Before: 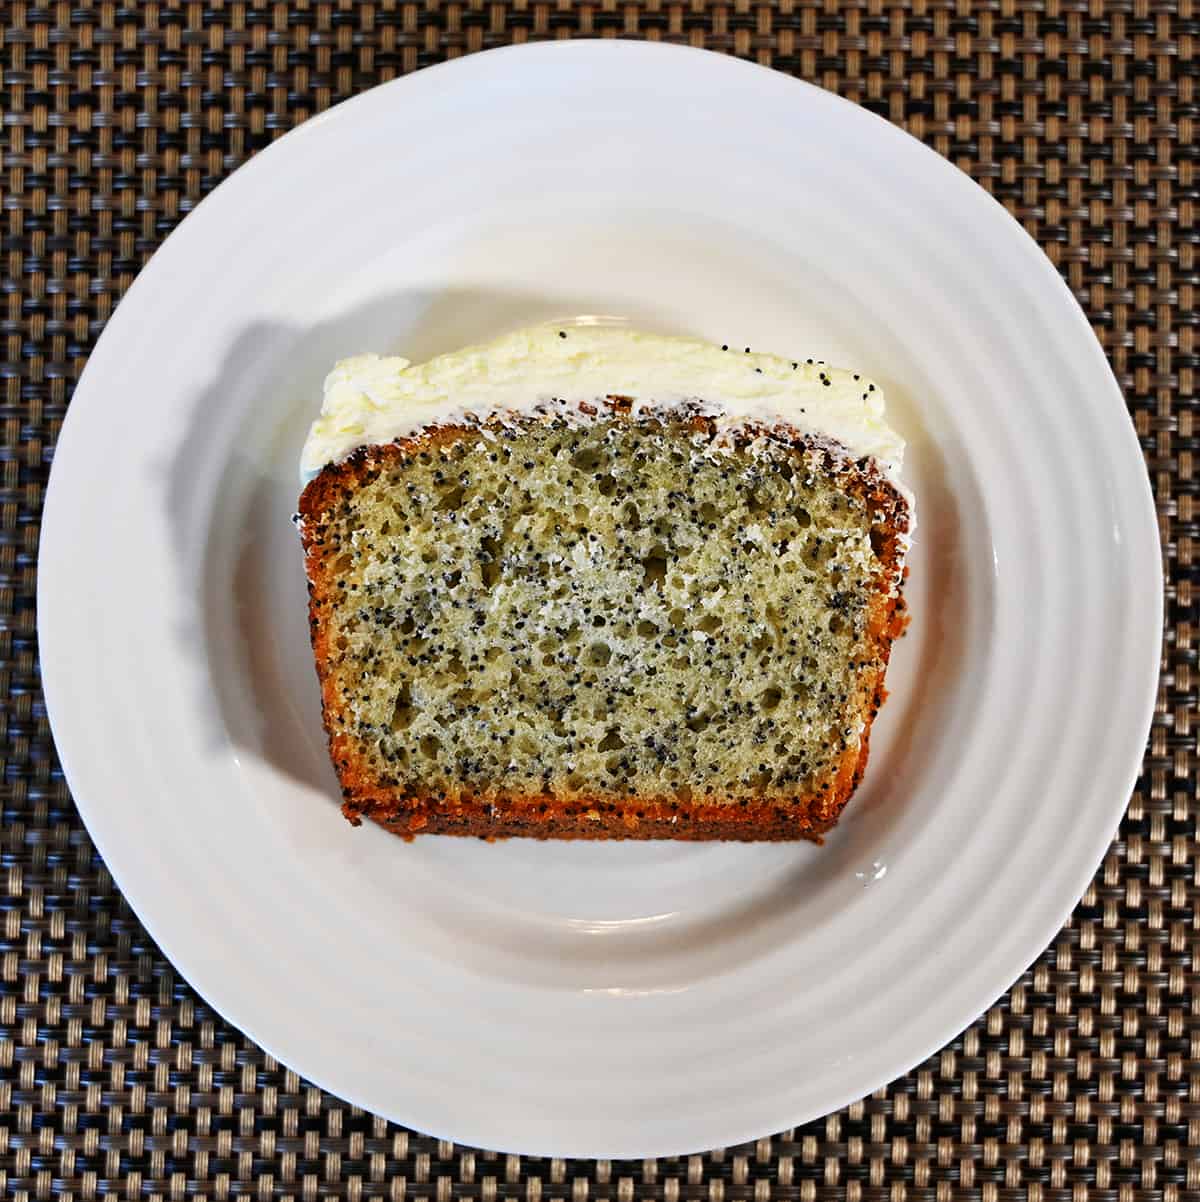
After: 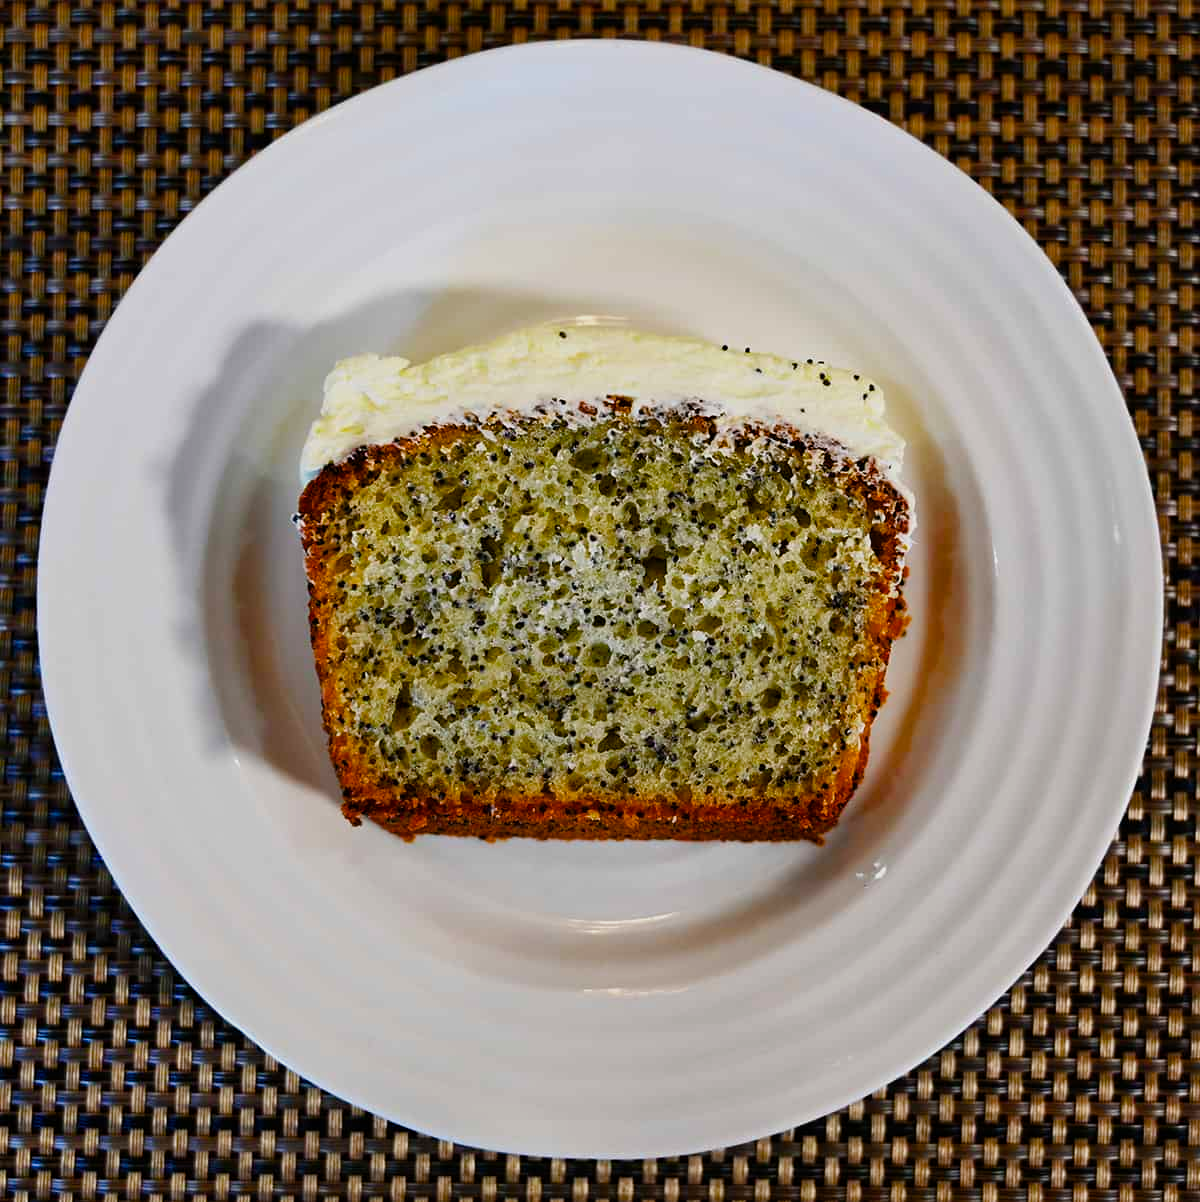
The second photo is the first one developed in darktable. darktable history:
color balance rgb: linear chroma grading › global chroma 14.542%, perceptual saturation grading › global saturation 25.245%, perceptual saturation grading › highlights -28.676%, perceptual saturation grading › shadows 33.132%, global vibrance 11.615%, contrast 5.084%
exposure: exposure -0.418 EV, compensate highlight preservation false
